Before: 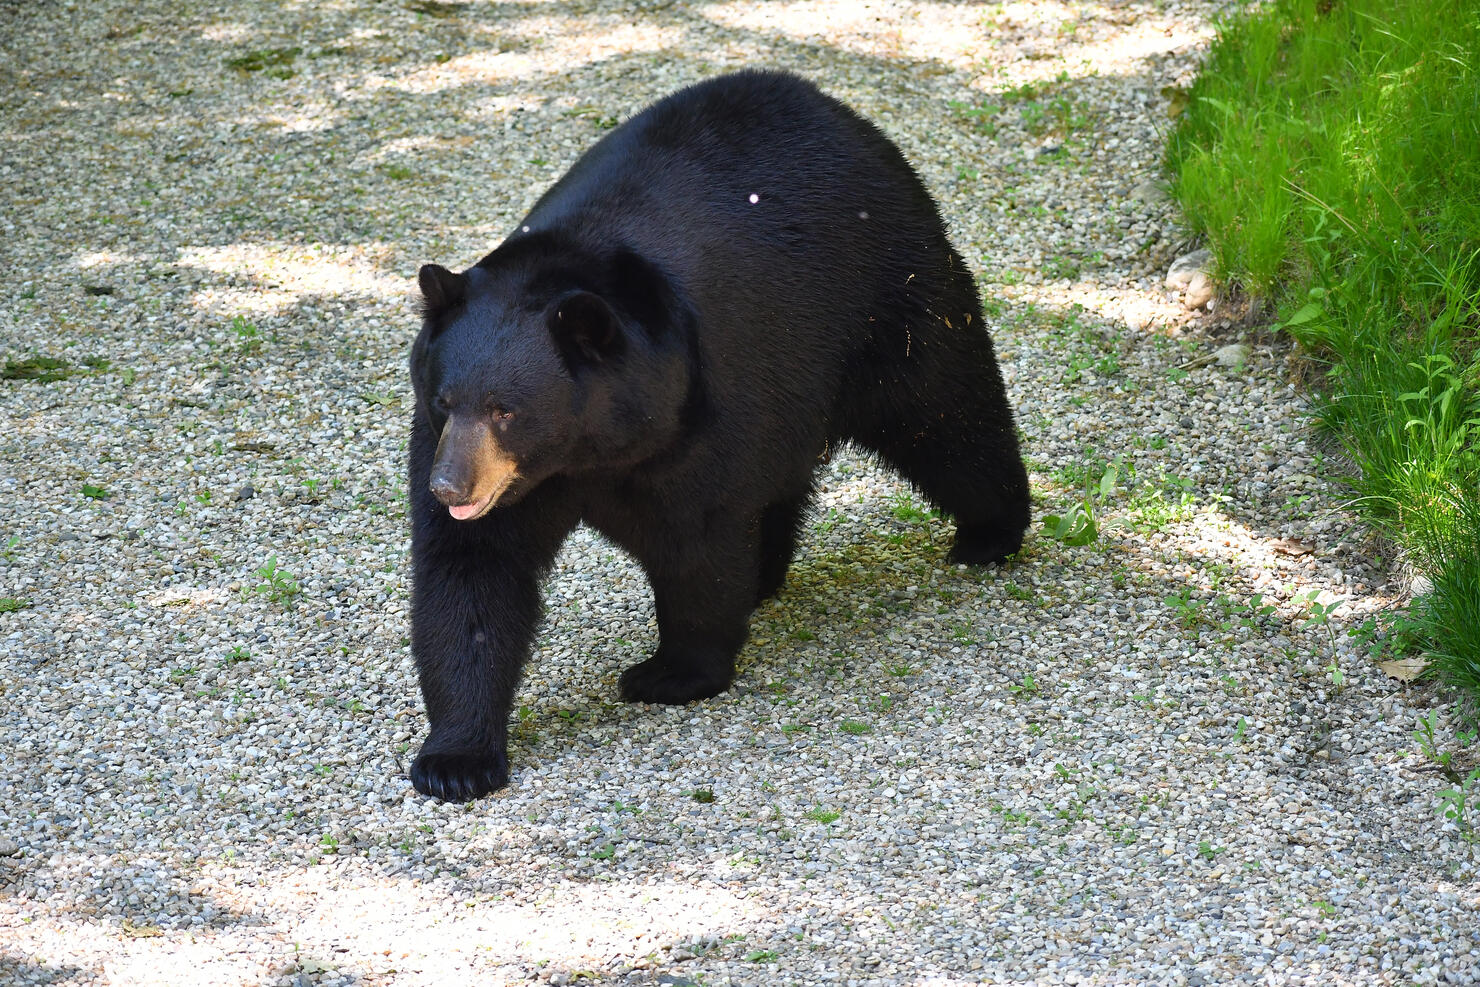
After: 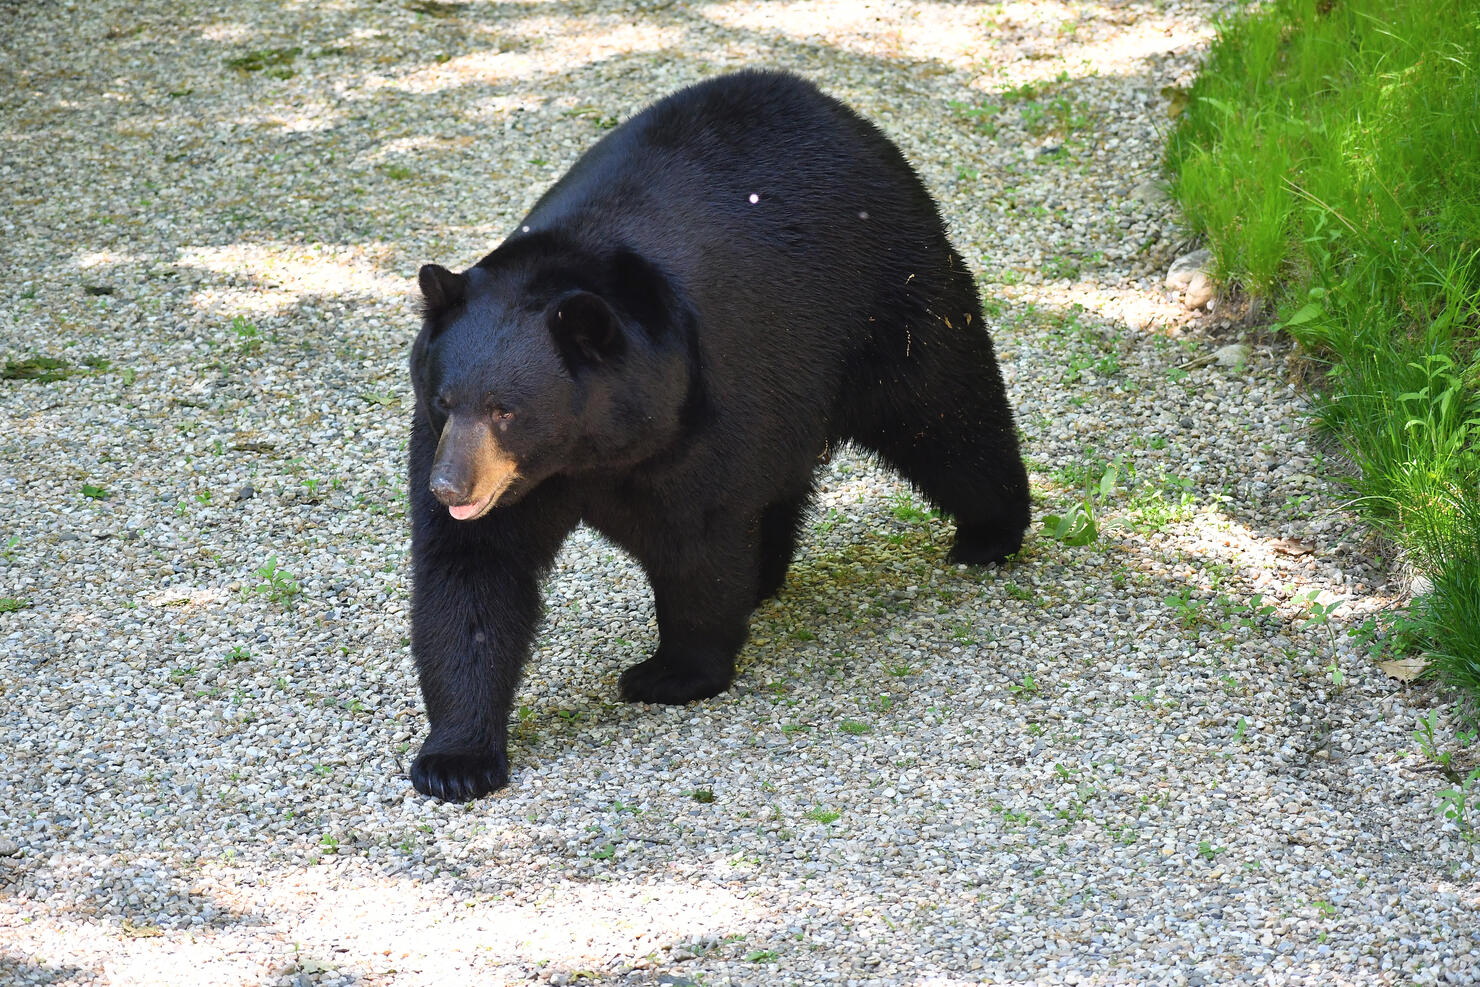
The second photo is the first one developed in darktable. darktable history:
contrast brightness saturation: contrast 0.051, brightness 0.06, saturation 0.01
exposure: compensate exposure bias true, compensate highlight preservation false
